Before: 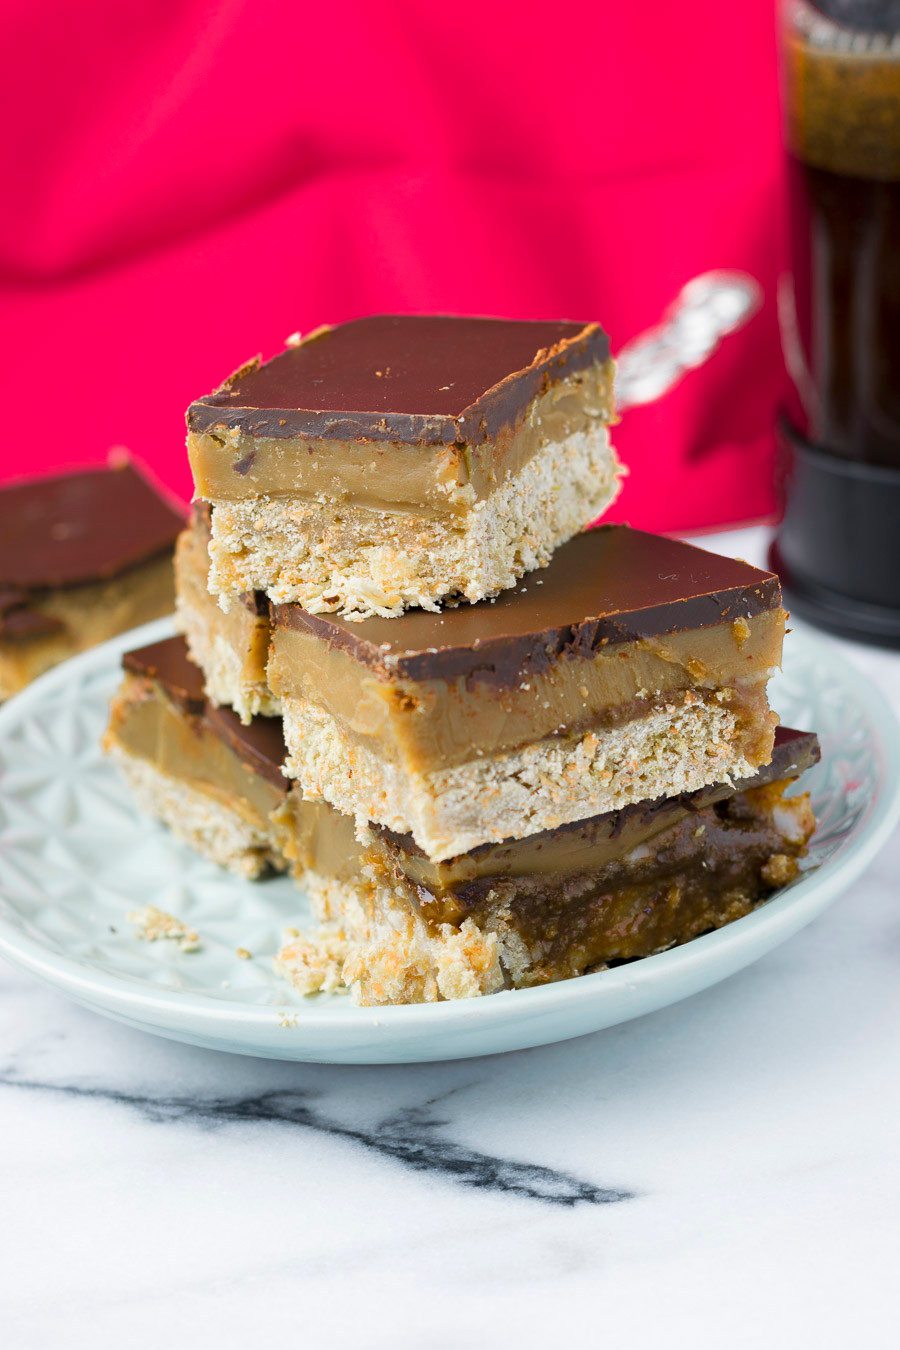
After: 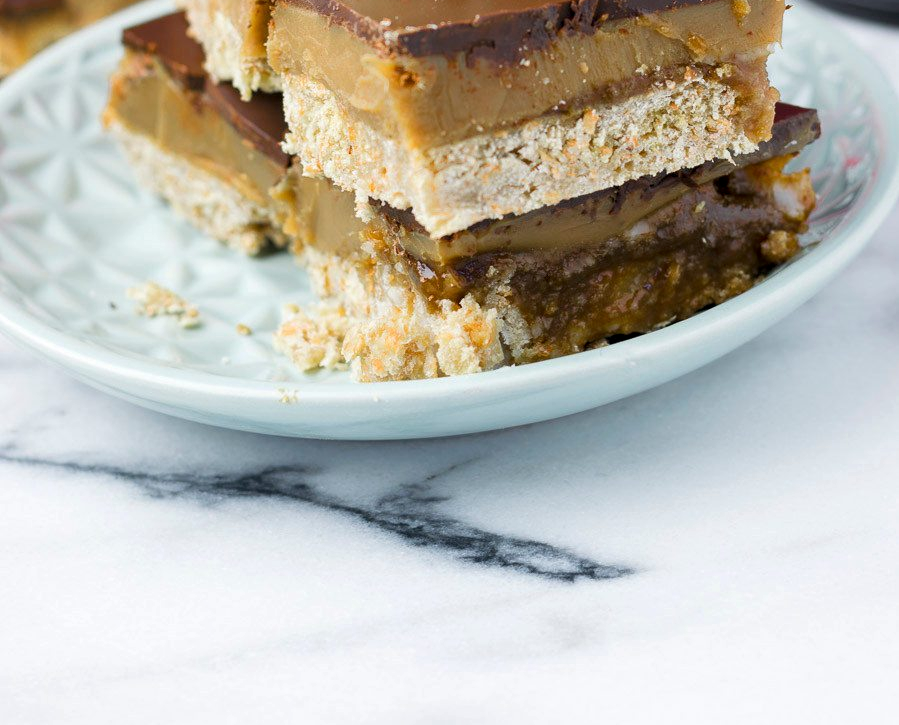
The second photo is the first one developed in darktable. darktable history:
crop and rotate: top 46.237%
local contrast: highlights 100%, shadows 100%, detail 120%, midtone range 0.2
